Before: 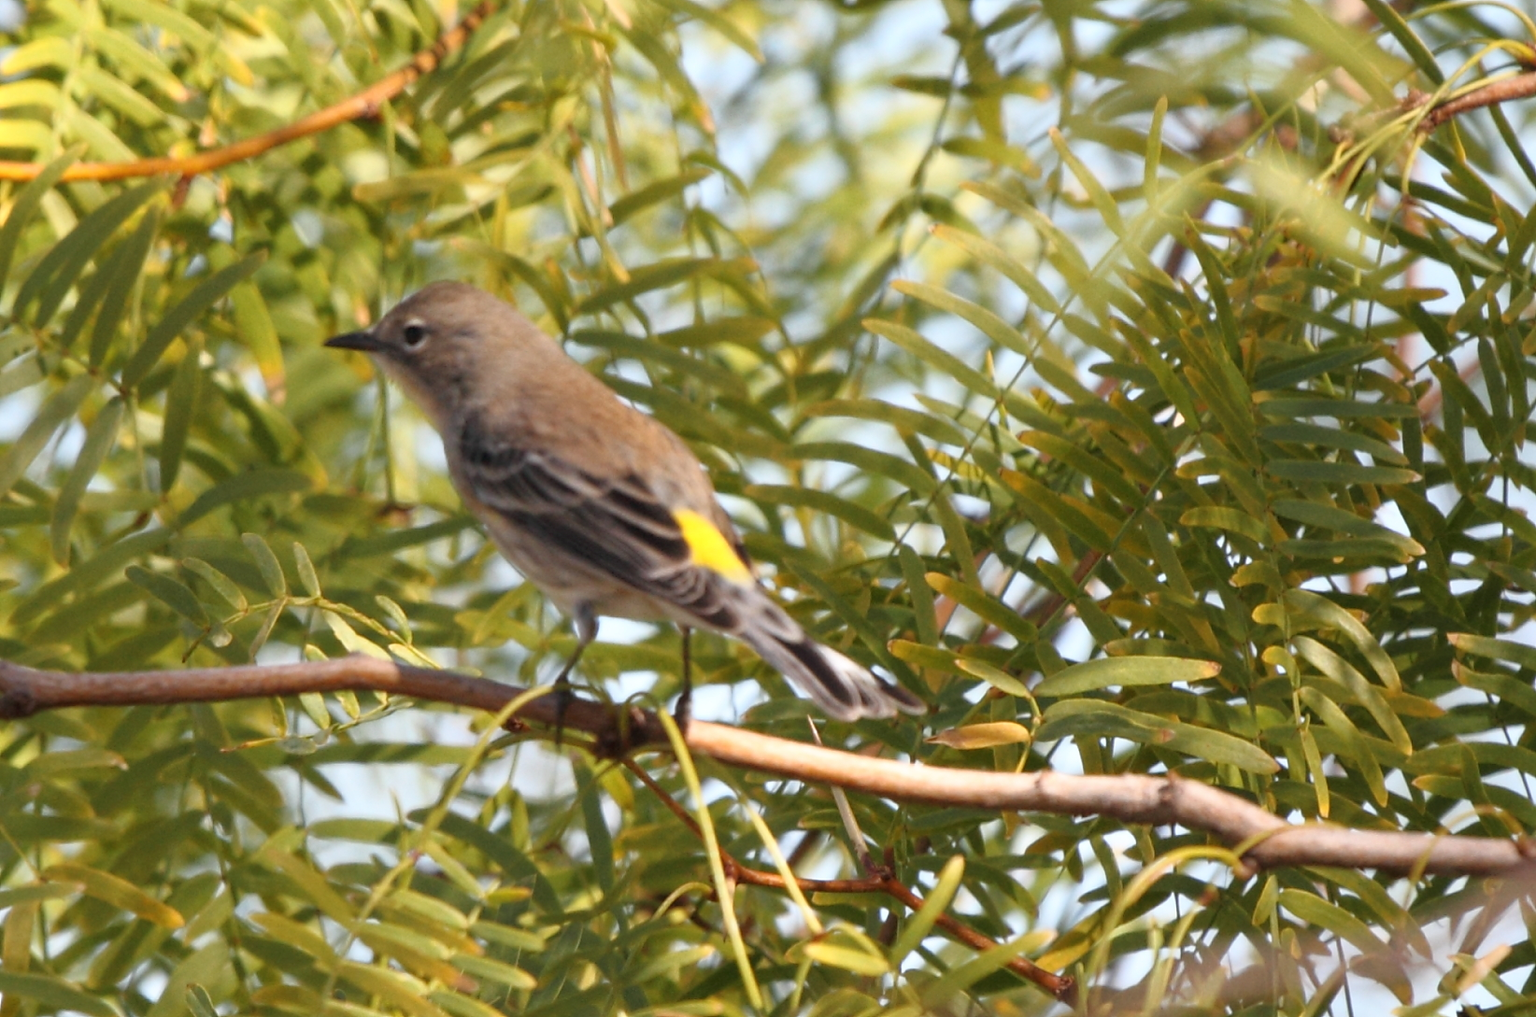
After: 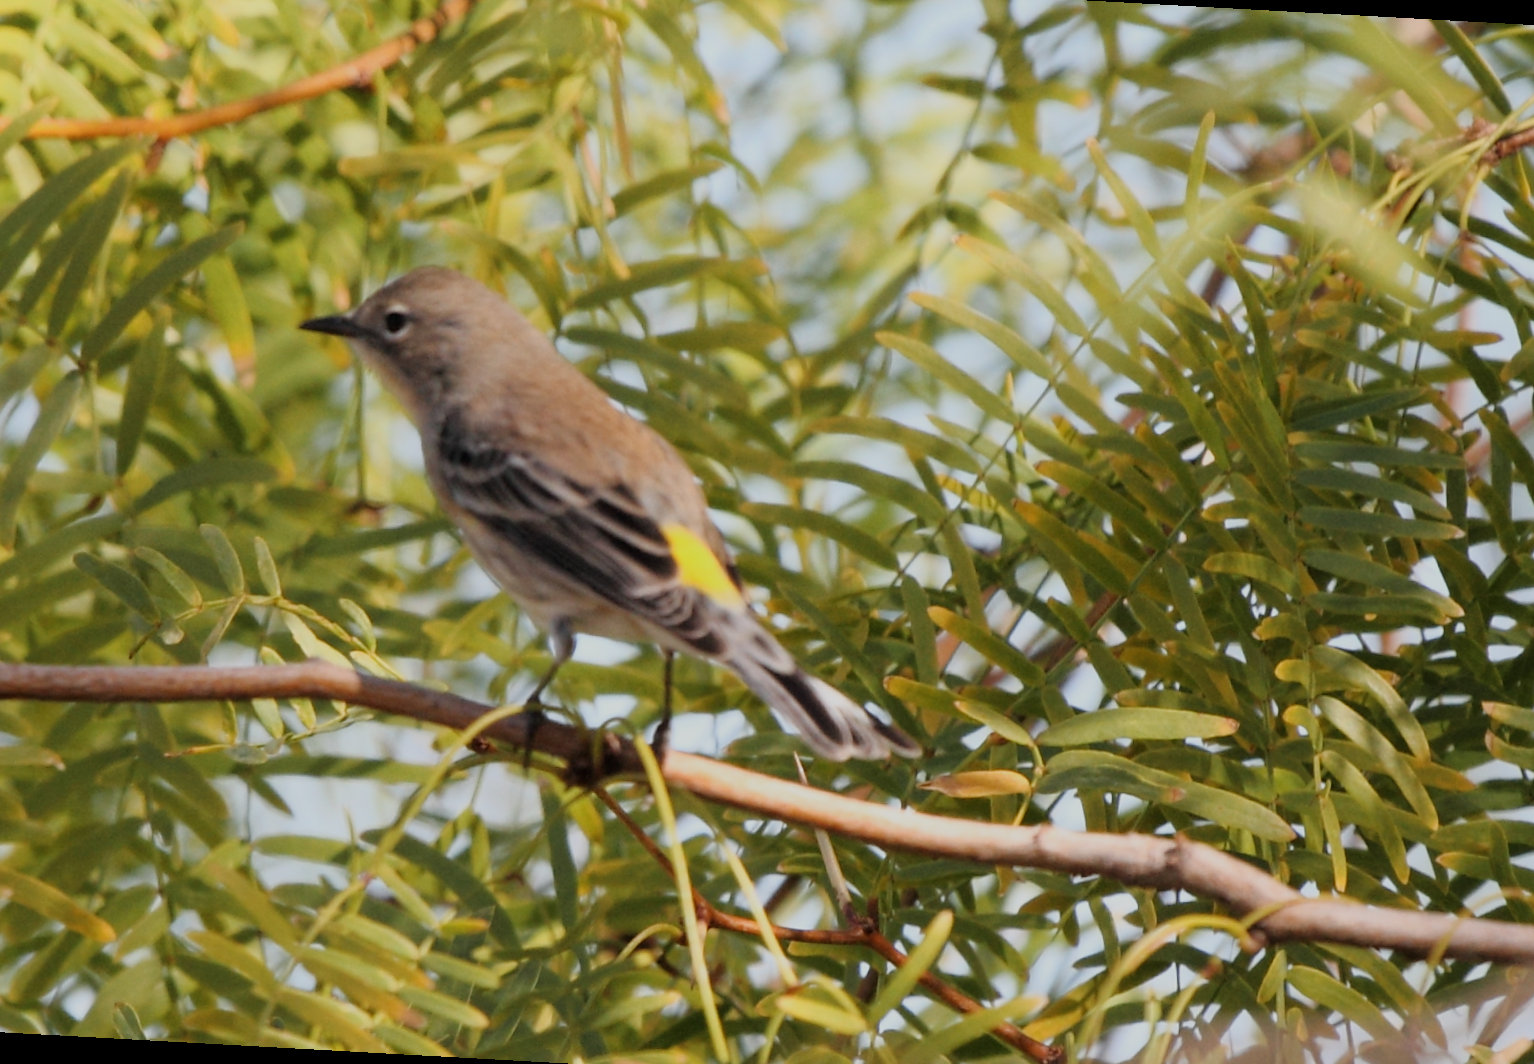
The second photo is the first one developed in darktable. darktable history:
filmic rgb: black relative exposure -8.36 EV, white relative exposure 4.67 EV, hardness 3.8
shadows and highlights: radius 93.75, shadows -14.94, white point adjustment 0.238, highlights 32.74, compress 48.51%, soften with gaussian
crop and rotate: angle -3.15°, left 5.112%, top 5.175%, right 4.674%, bottom 4.464%
